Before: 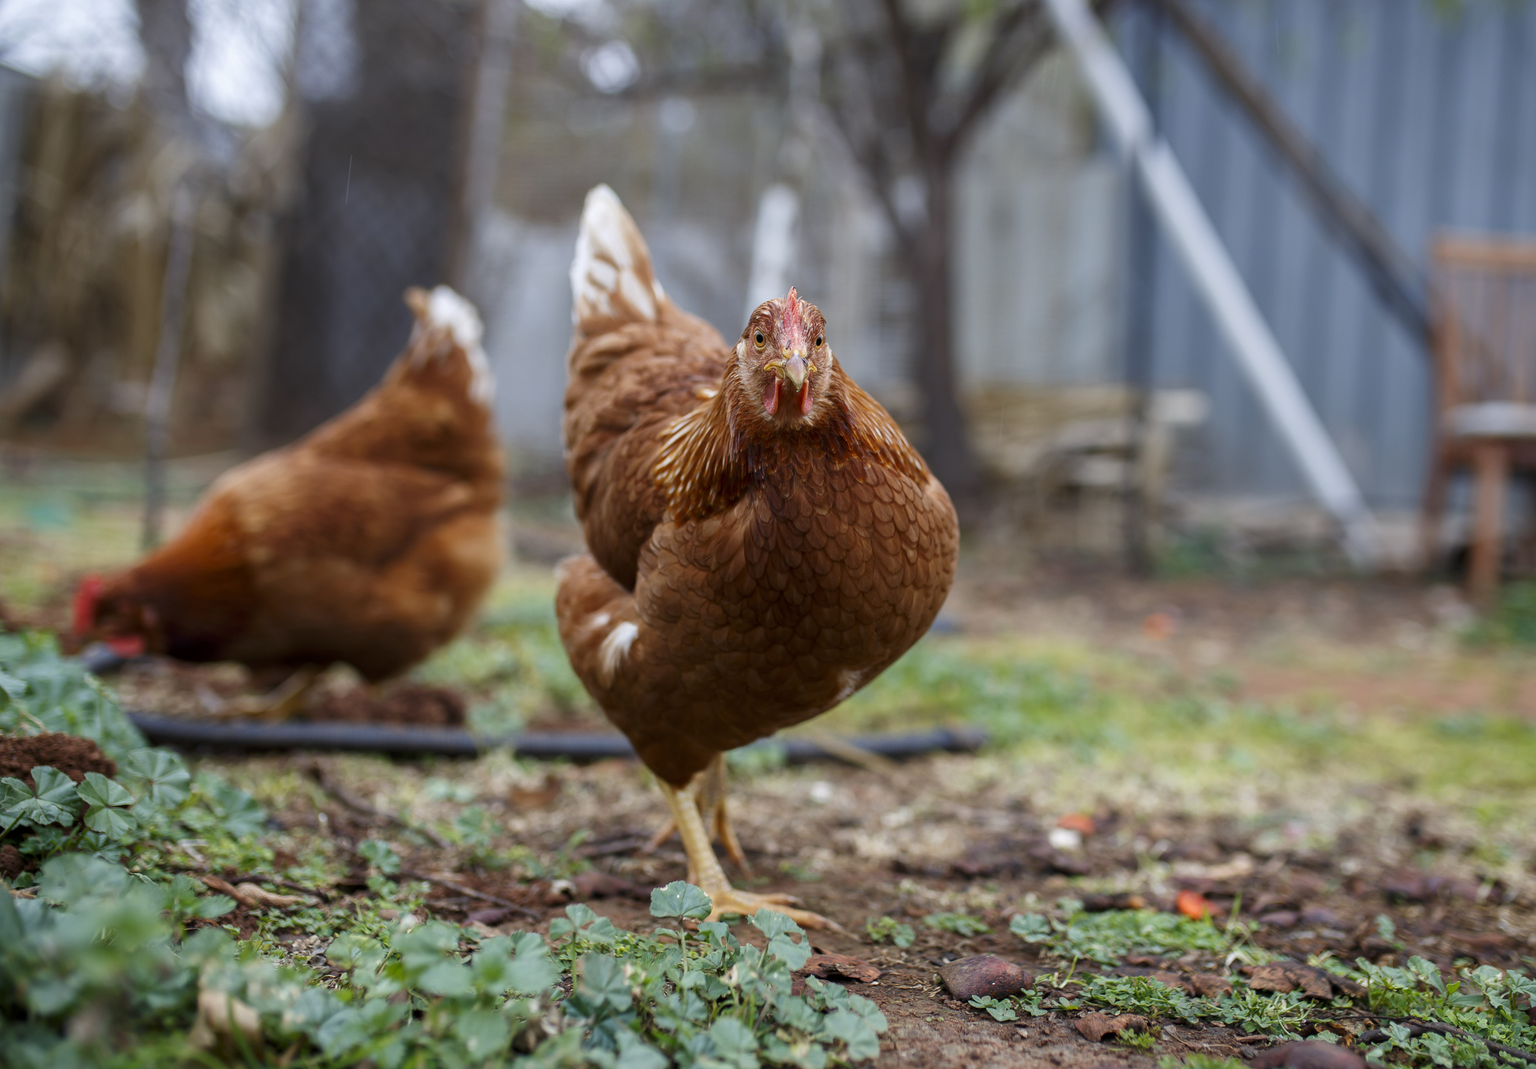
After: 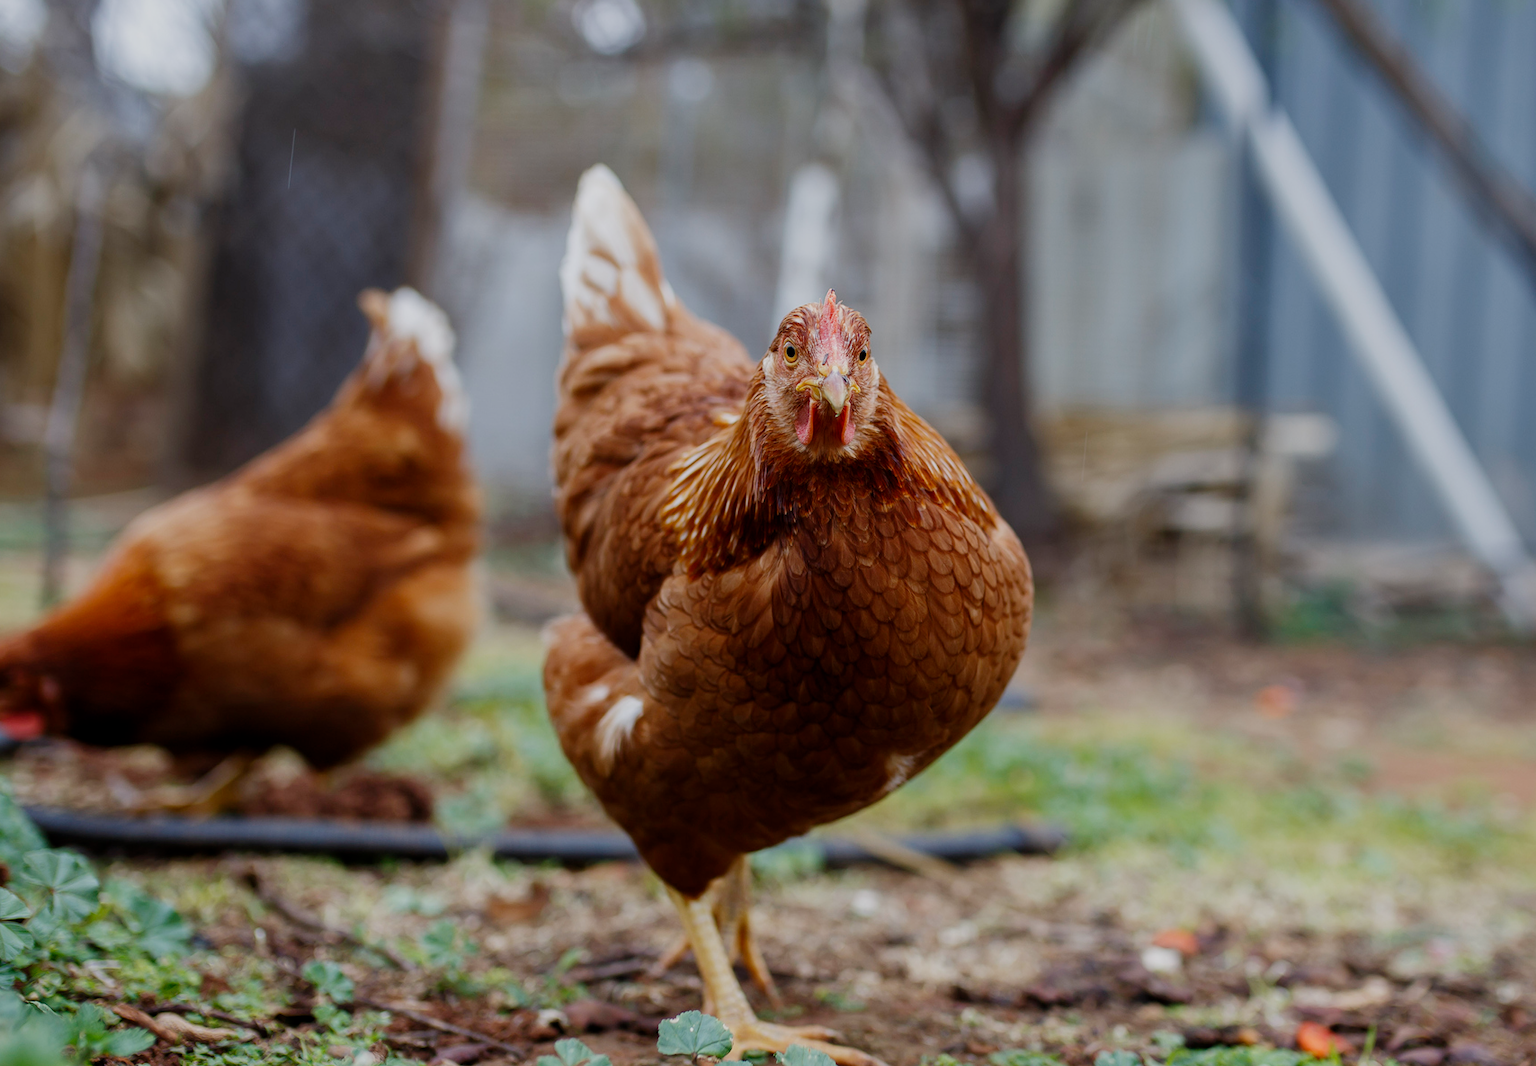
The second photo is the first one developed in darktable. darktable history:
color correction: highlights b* -0.021
tone equalizer: edges refinement/feathering 500, mask exposure compensation -1.57 EV, preserve details no
crop and rotate: left 7.12%, top 4.647%, right 10.527%, bottom 13.183%
filmic rgb: black relative exposure -16 EV, white relative exposure 6.17 EV, hardness 5.22, add noise in highlights 0.002, preserve chrominance no, color science v3 (2019), use custom middle-gray values true, contrast in highlights soft
